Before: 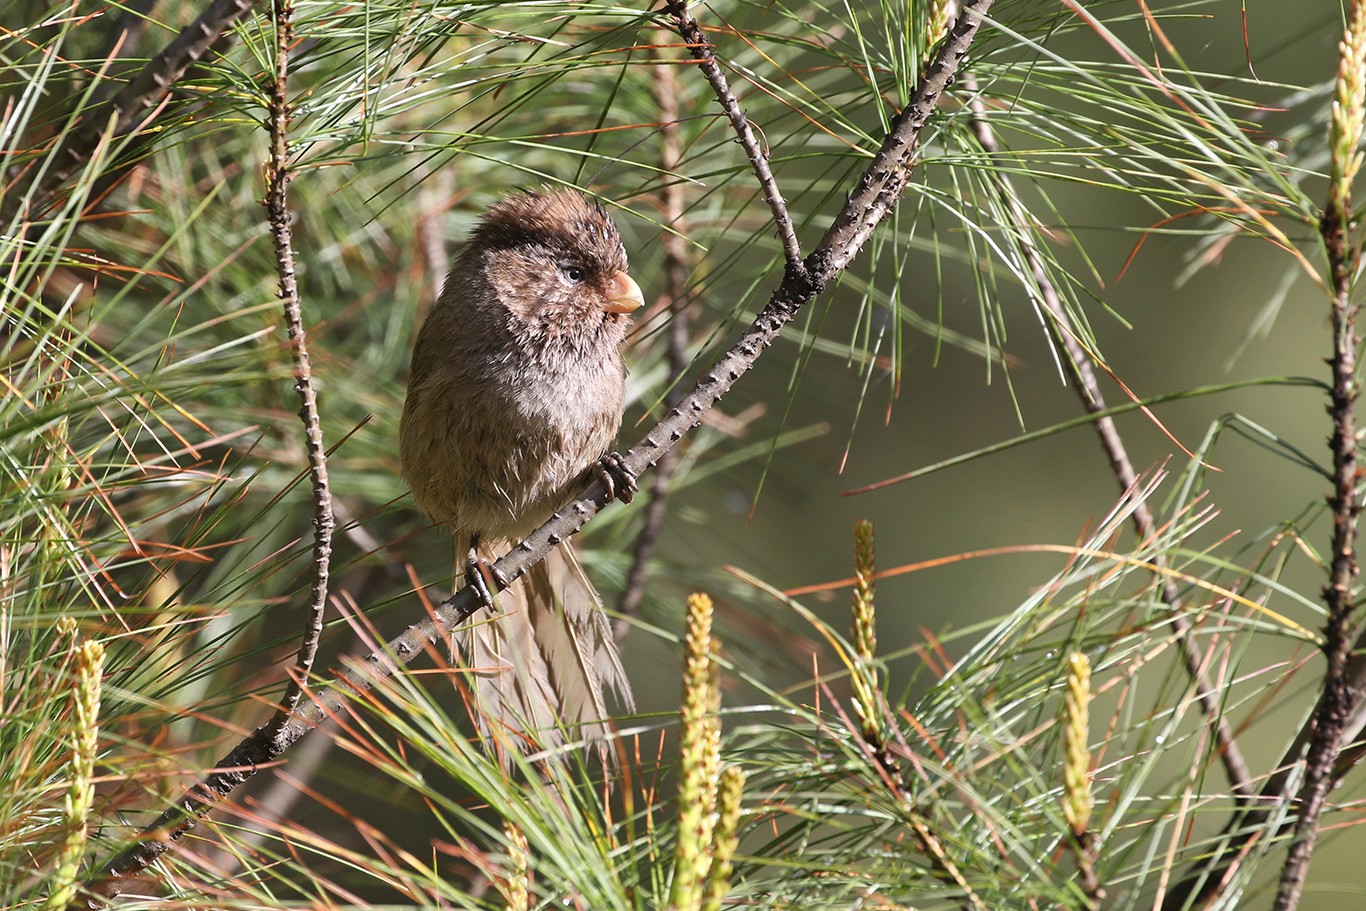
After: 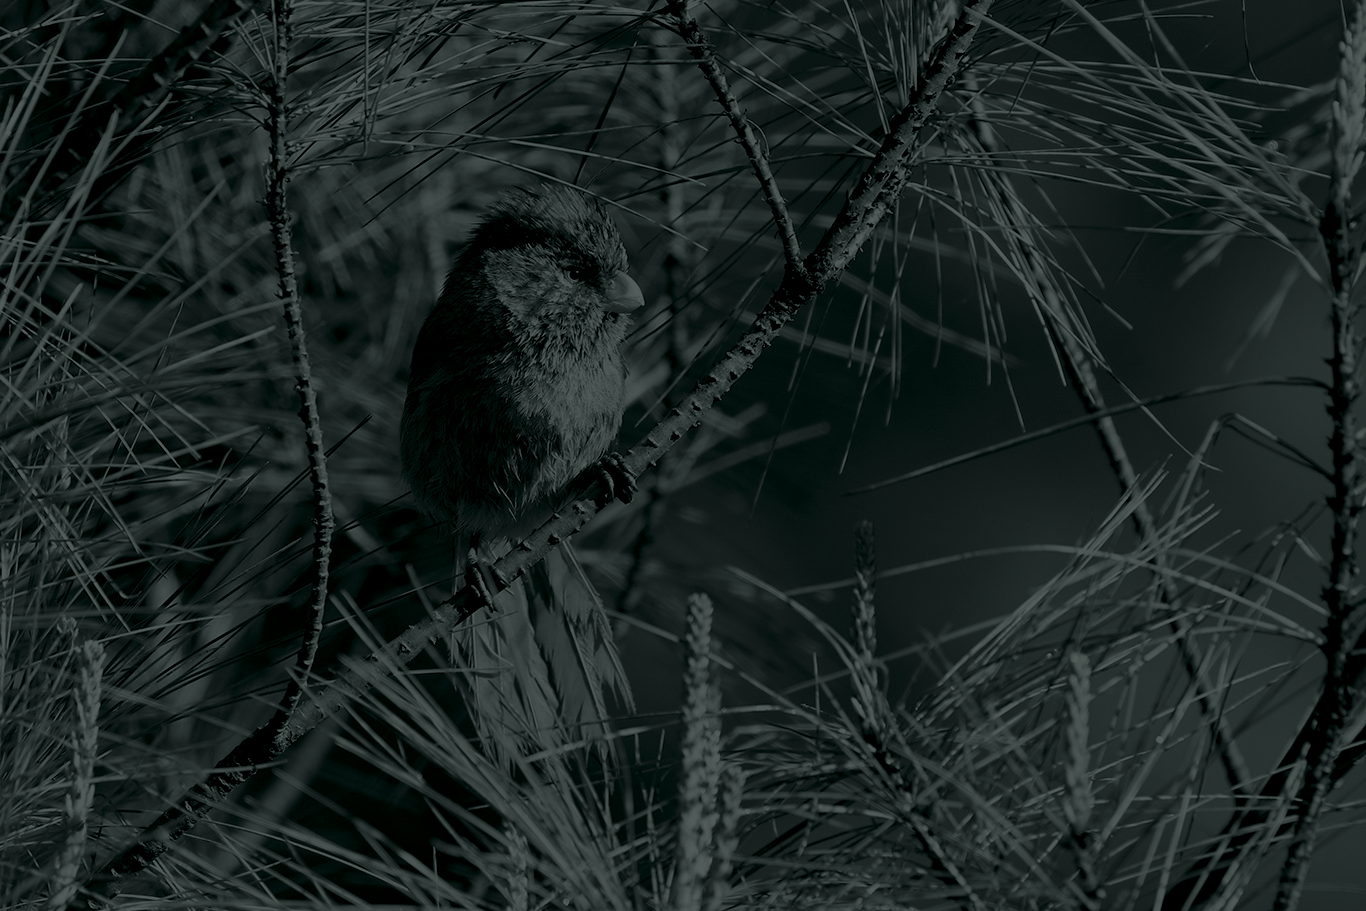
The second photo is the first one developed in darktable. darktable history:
colorize: hue 90°, saturation 19%, lightness 1.59%, version 1
